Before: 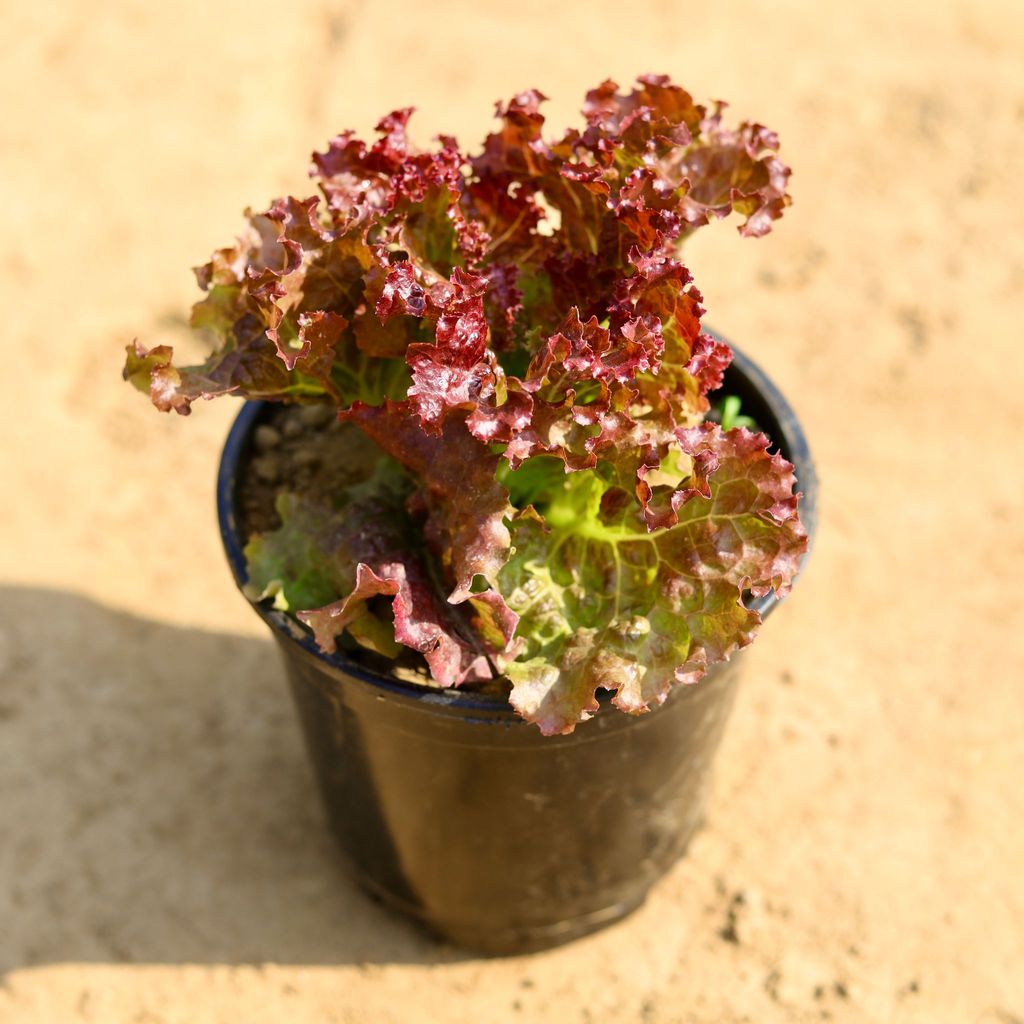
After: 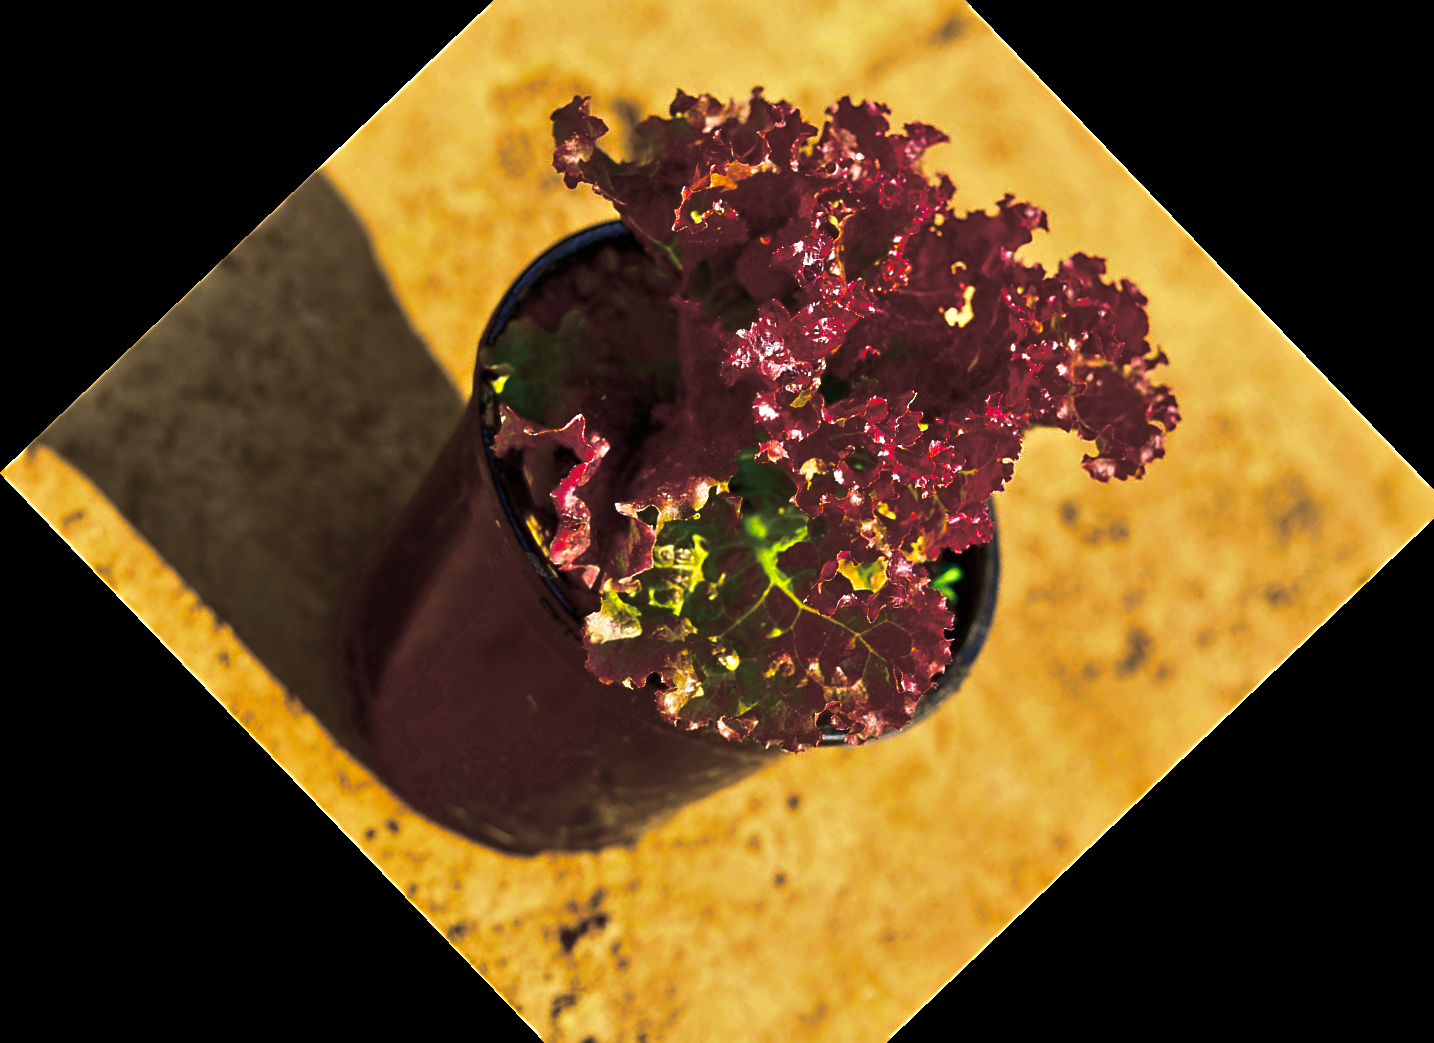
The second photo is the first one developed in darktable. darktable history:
crop and rotate: angle -46.26°, top 16.234%, right 0.912%, bottom 11.704%
tone equalizer: -7 EV 0.15 EV, -6 EV 0.6 EV, -5 EV 1.15 EV, -4 EV 1.33 EV, -3 EV 1.15 EV, -2 EV 0.6 EV, -1 EV 0.15 EV, mask exposure compensation -0.5 EV
velvia: on, module defaults
contrast brightness saturation: brightness -1, saturation 1
split-toning: shadows › hue 36°, shadows › saturation 0.05, highlights › hue 10.8°, highlights › saturation 0.15, compress 40%
sharpen: on, module defaults
